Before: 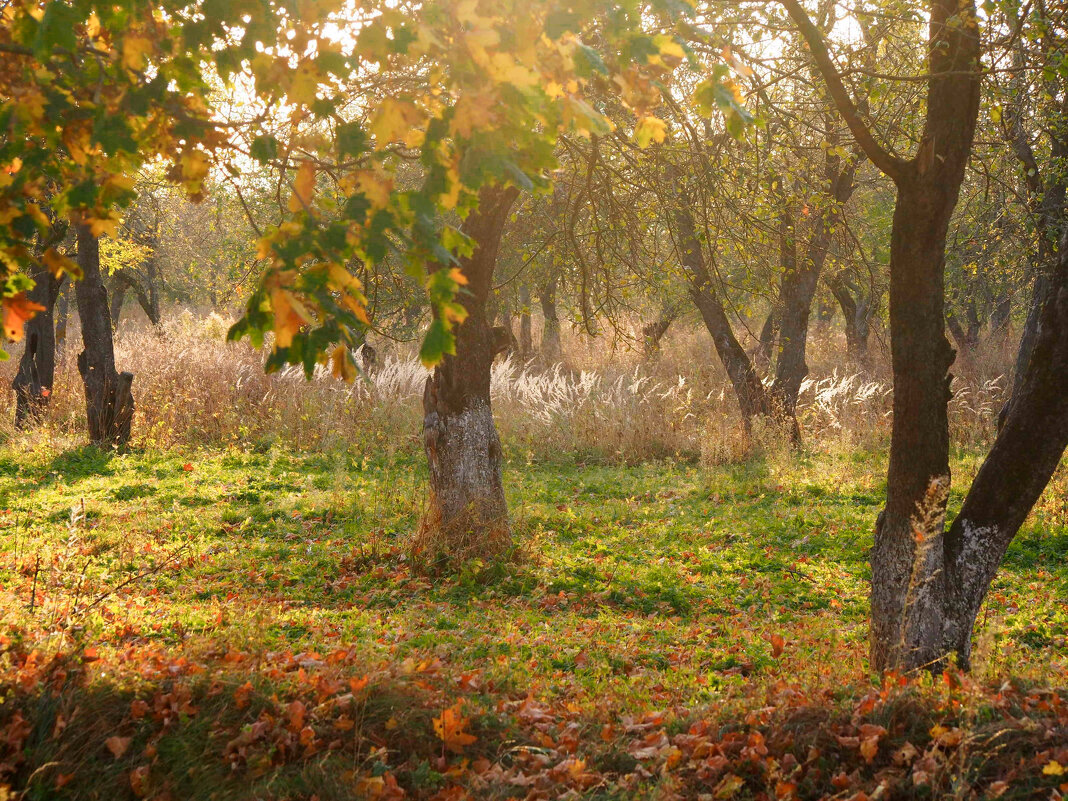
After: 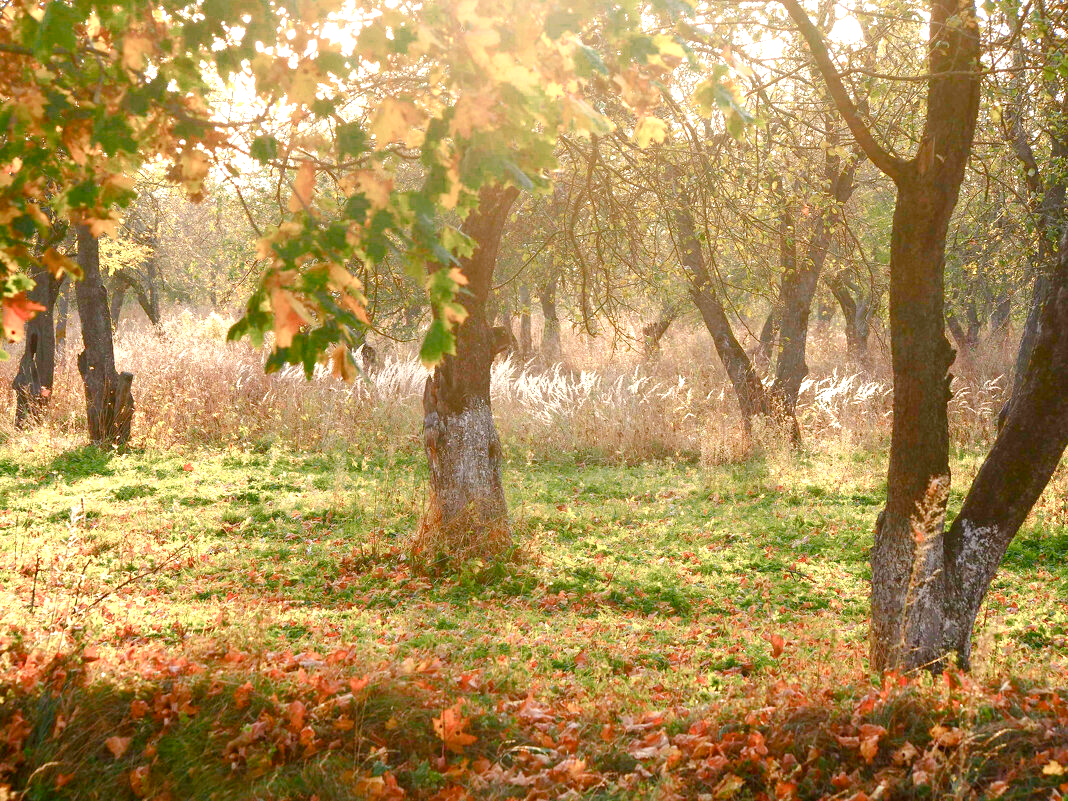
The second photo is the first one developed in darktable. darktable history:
color balance rgb: shadows lift › chroma 1%, shadows lift › hue 113°, highlights gain › chroma 0.2%, highlights gain › hue 333°, perceptual saturation grading › global saturation 20%, perceptual saturation grading › highlights -50%, perceptual saturation grading › shadows 25%, contrast -10%
exposure: exposure 1 EV, compensate highlight preservation false
